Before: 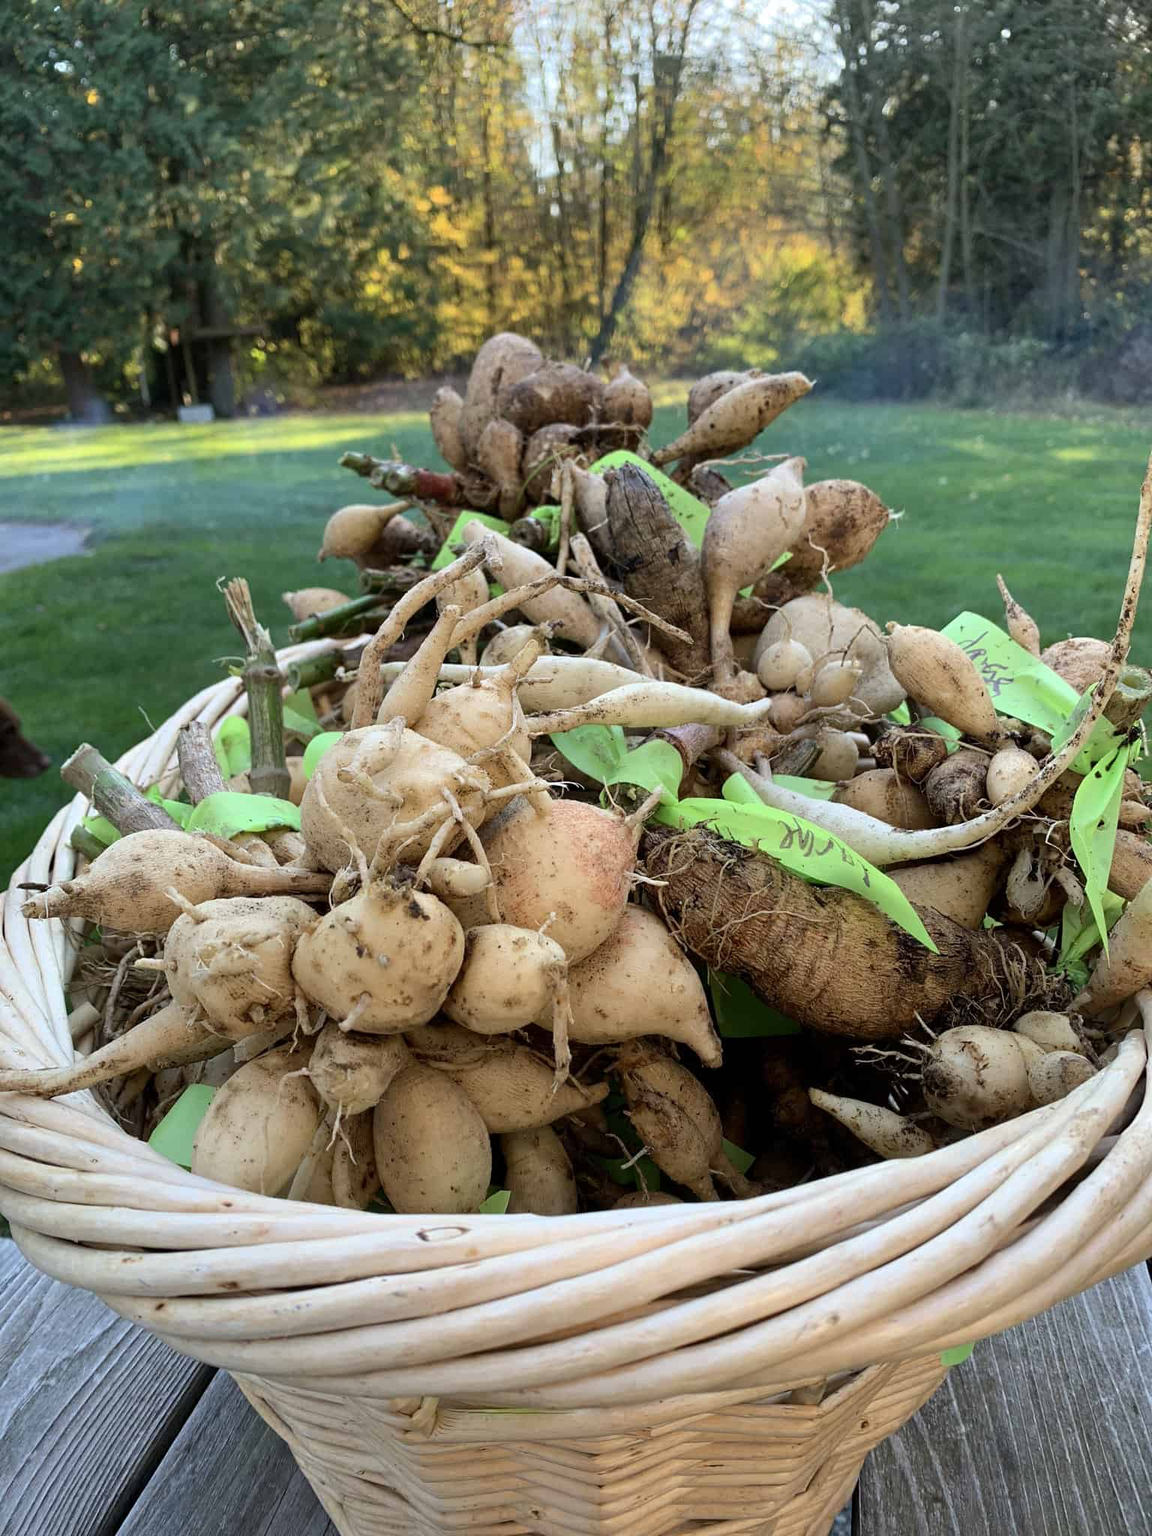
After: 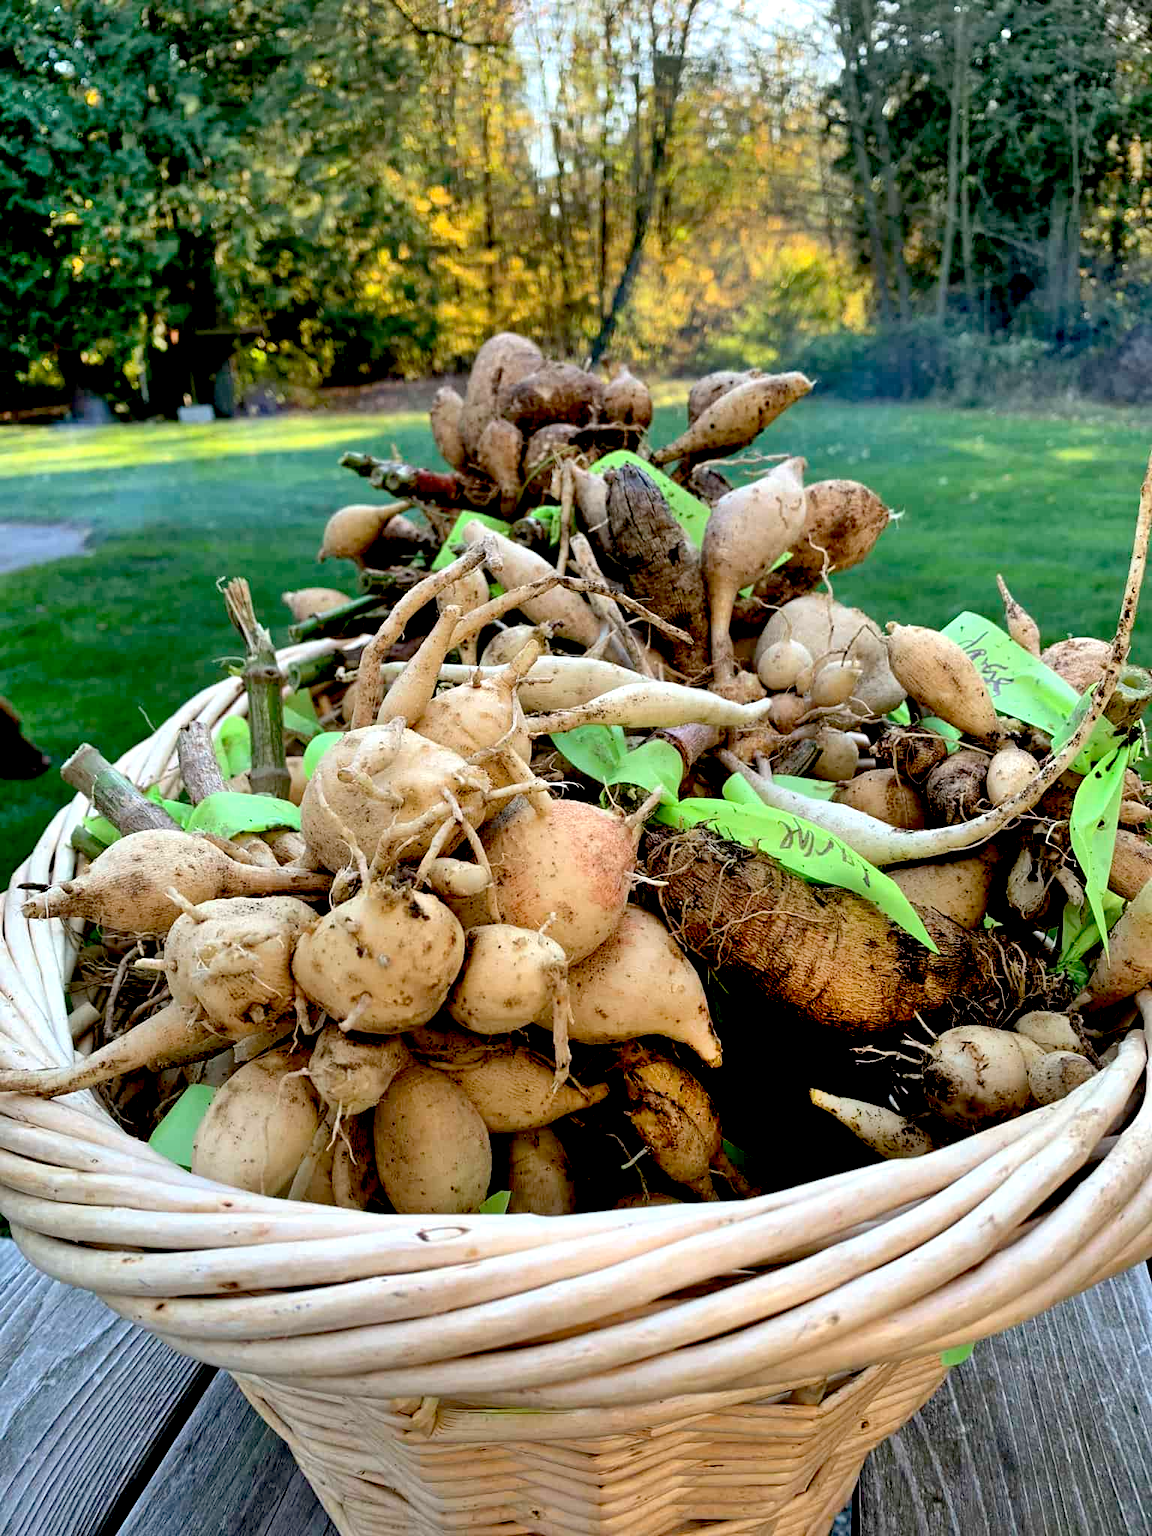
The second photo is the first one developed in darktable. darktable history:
shadows and highlights: soften with gaussian
exposure: black level correction 0.031, exposure 0.304 EV, compensate highlight preservation false
